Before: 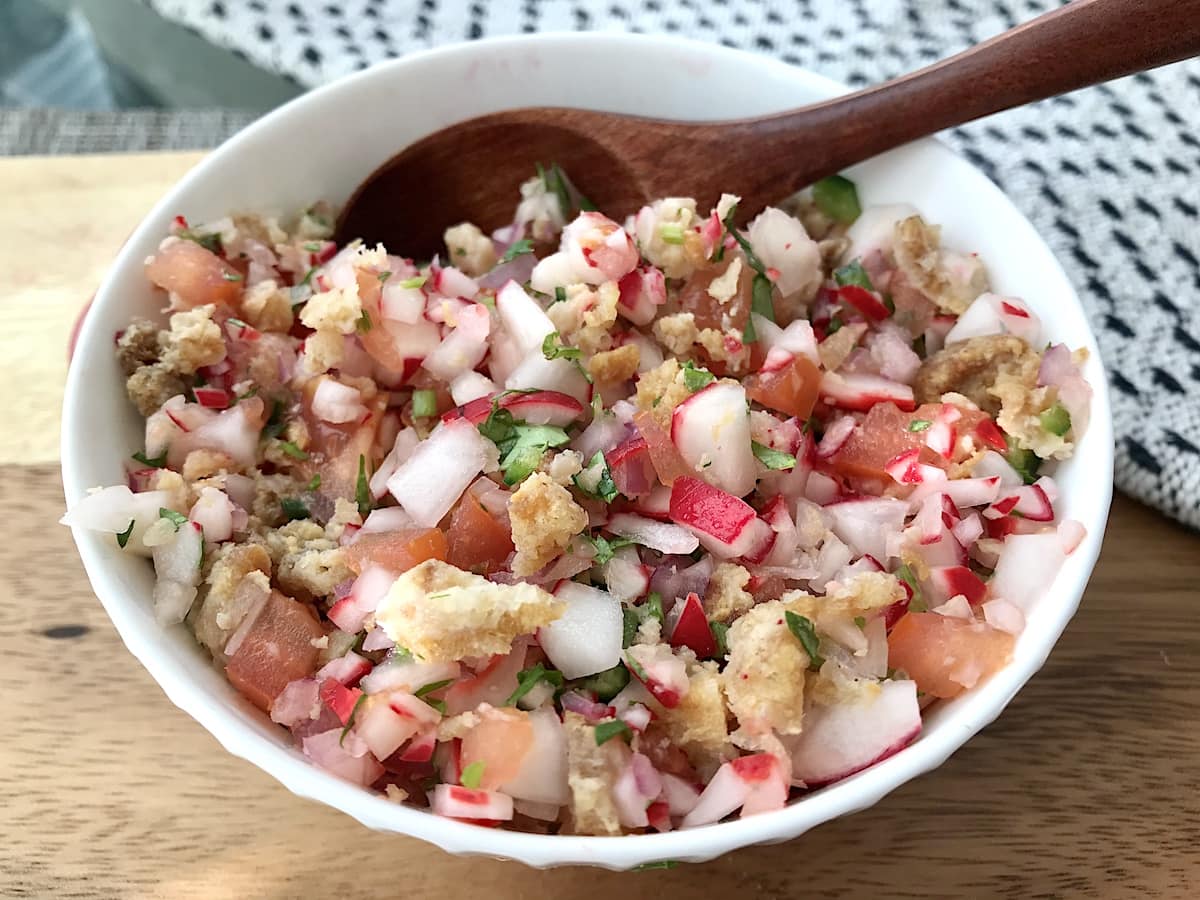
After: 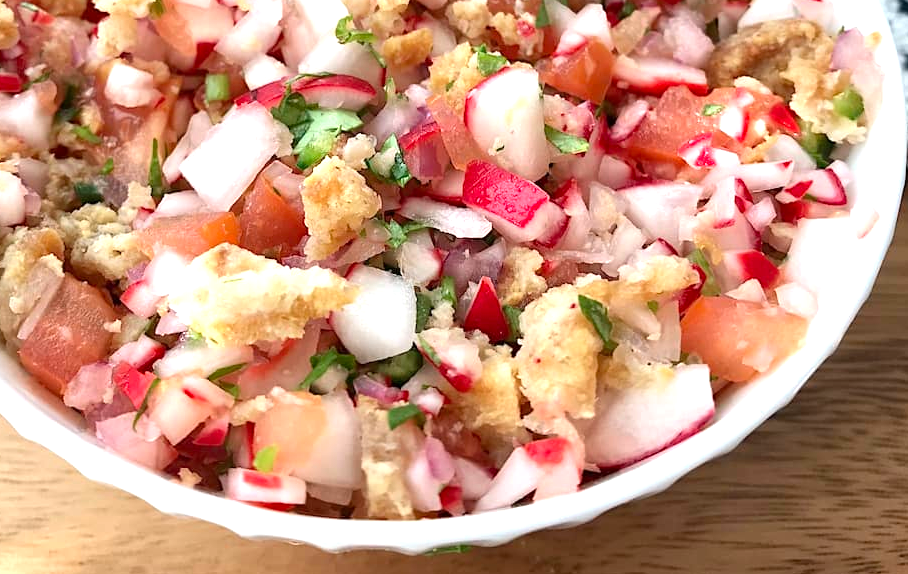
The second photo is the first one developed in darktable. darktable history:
exposure: exposure 0.564 EV, compensate highlight preservation false
crop and rotate: left 17.299%, top 35.115%, right 7.015%, bottom 1.024%
